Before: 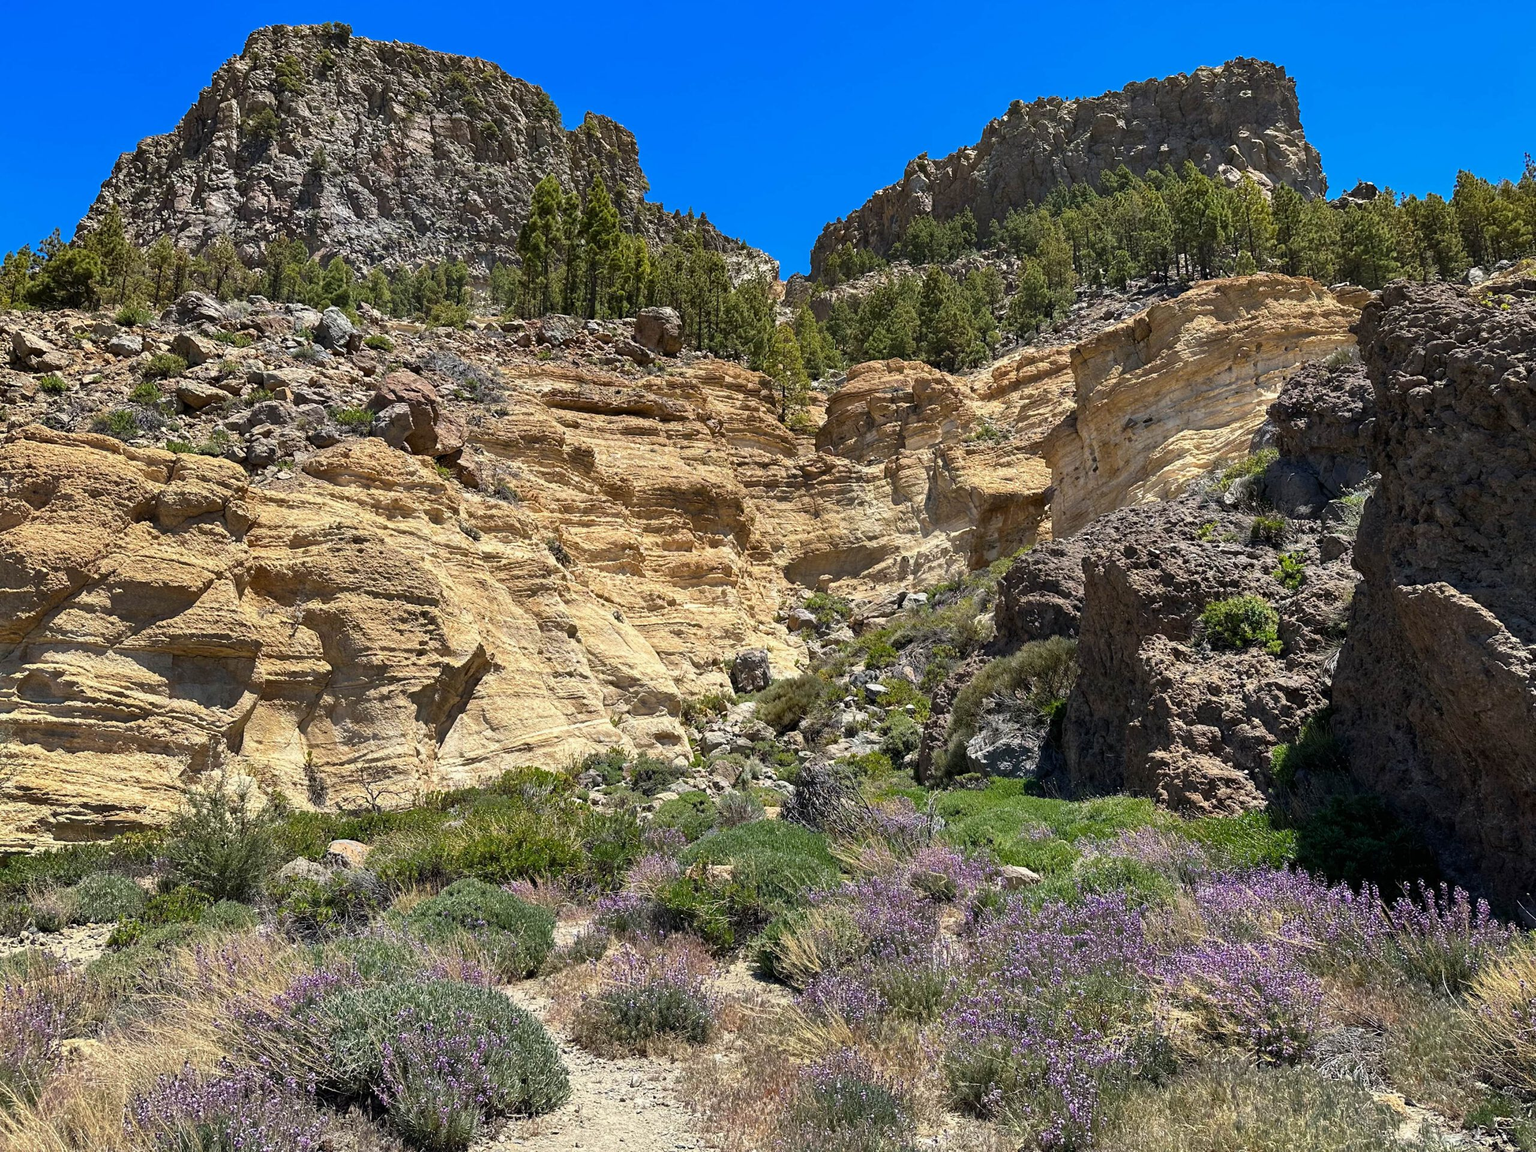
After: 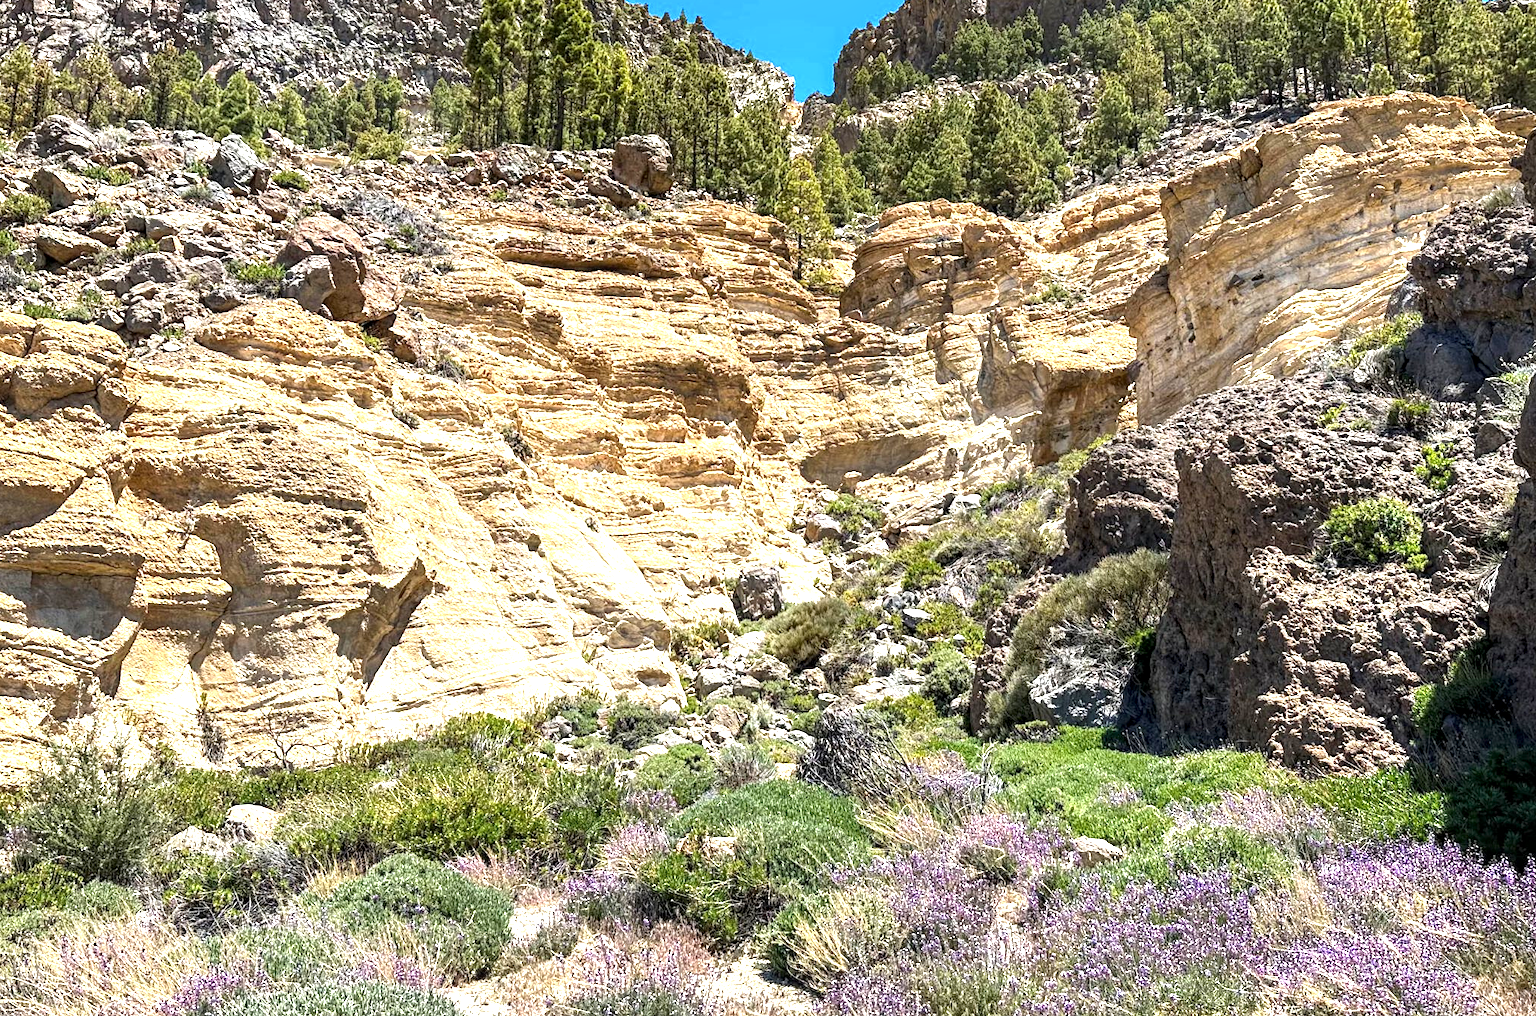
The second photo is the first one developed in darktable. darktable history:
shadows and highlights: shadows -0.692, highlights 39.51
crop: left 9.629%, top 17.375%, right 10.824%, bottom 12.386%
local contrast: highlights 38%, shadows 60%, detail 136%, midtone range 0.518
exposure: black level correction 0, exposure 1.125 EV, compensate highlight preservation false
